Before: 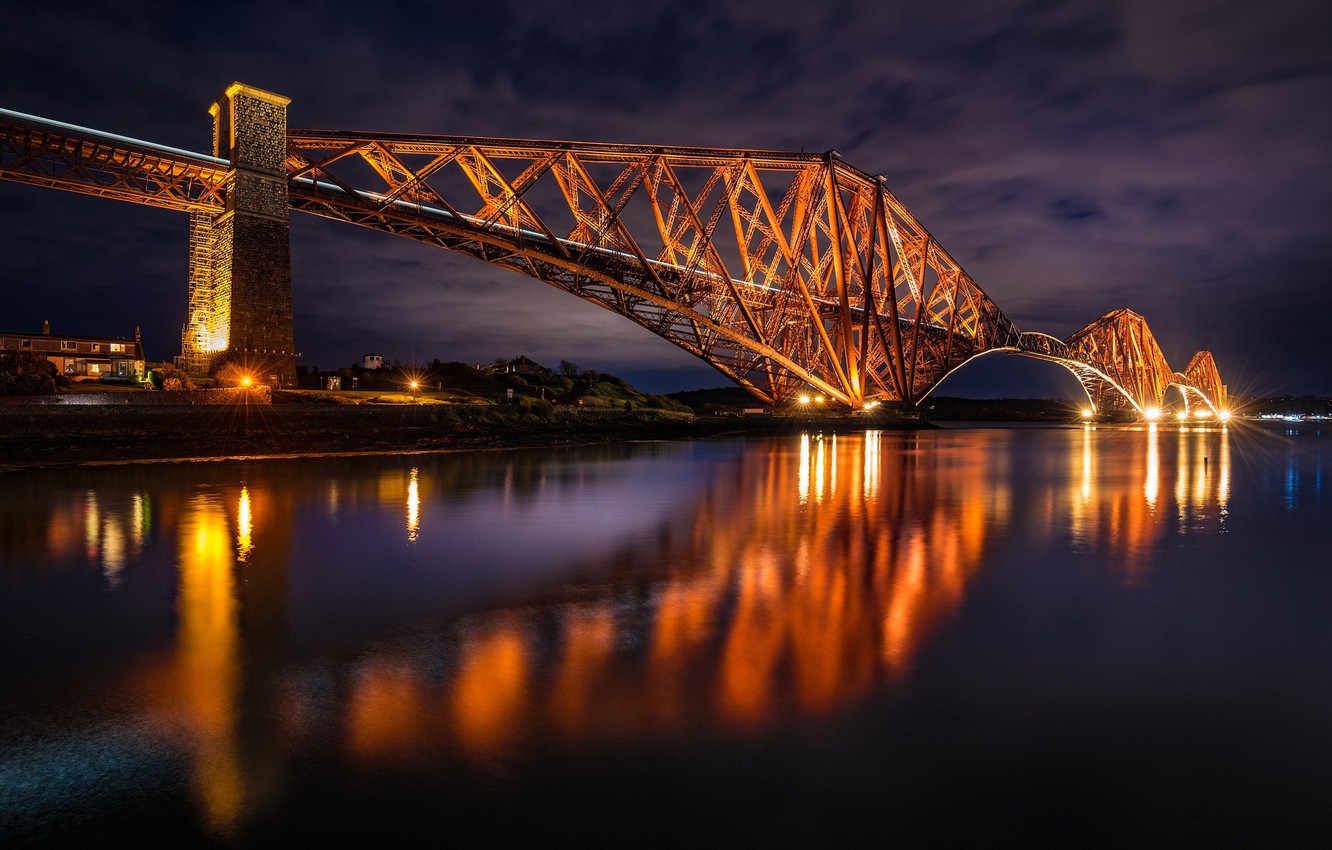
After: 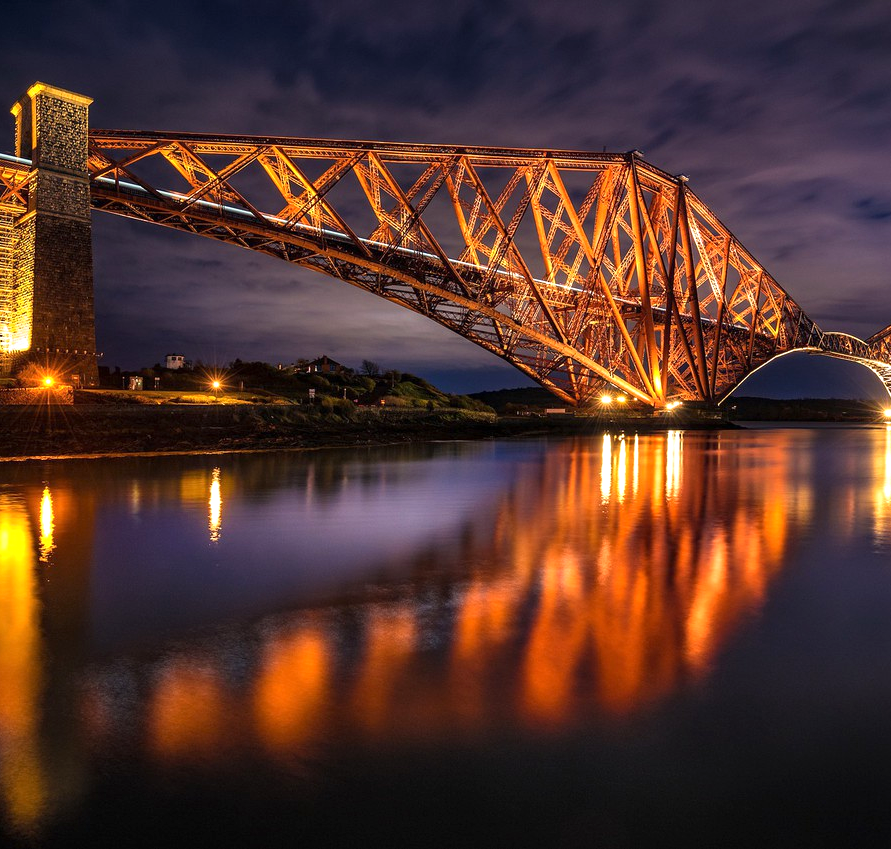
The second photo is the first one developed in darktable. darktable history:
exposure: exposure 0.563 EV, compensate highlight preservation false
crop and rotate: left 14.879%, right 18.163%
